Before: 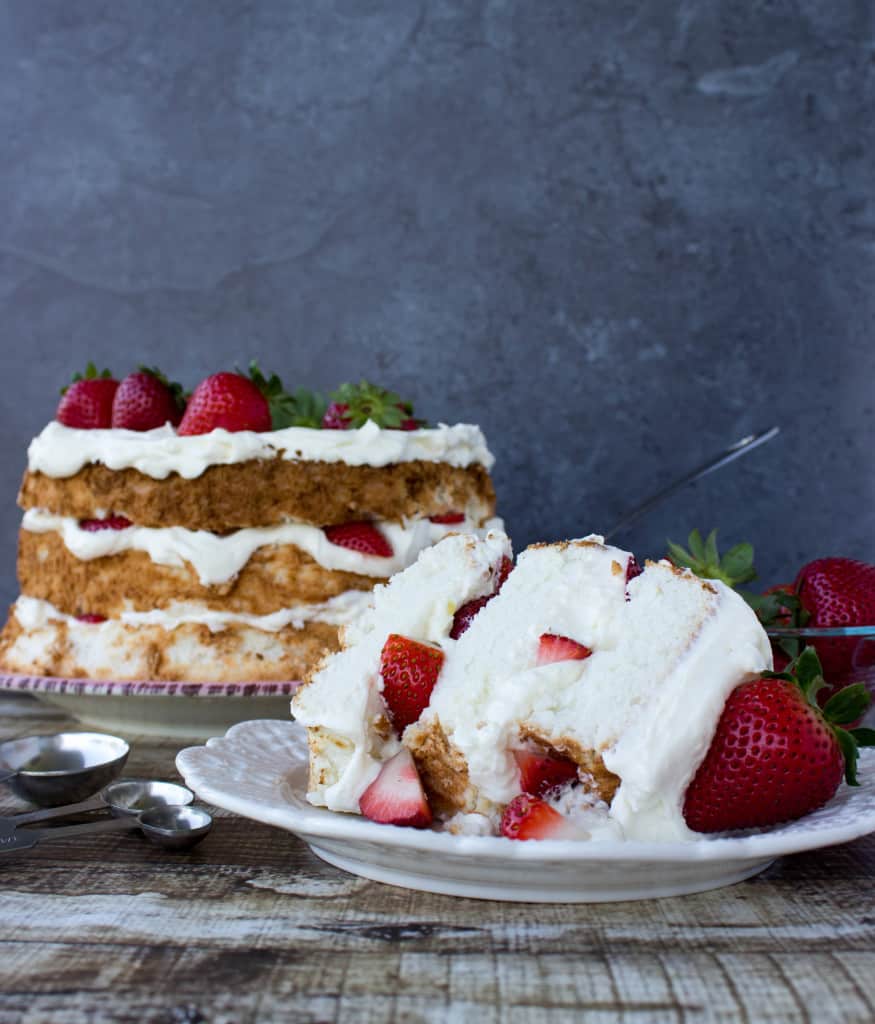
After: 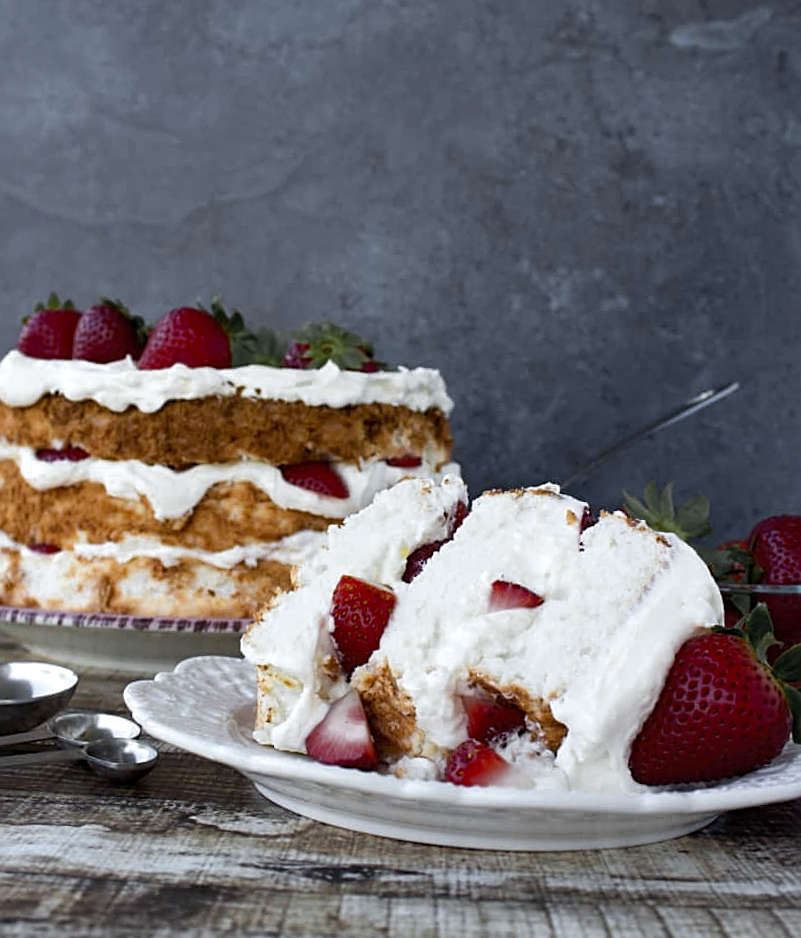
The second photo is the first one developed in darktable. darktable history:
crop and rotate: angle -2.11°, left 3.085%, top 3.727%, right 1.453%, bottom 0.719%
levels: levels [0, 0.476, 0.951]
color zones: curves: ch0 [(0.035, 0.242) (0.25, 0.5) (0.384, 0.214) (0.488, 0.255) (0.75, 0.5)]; ch1 [(0.063, 0.379) (0.25, 0.5) (0.354, 0.201) (0.489, 0.085) (0.729, 0.271)]; ch2 [(0.25, 0.5) (0.38, 0.517) (0.442, 0.51) (0.735, 0.456)]
sharpen: on, module defaults
